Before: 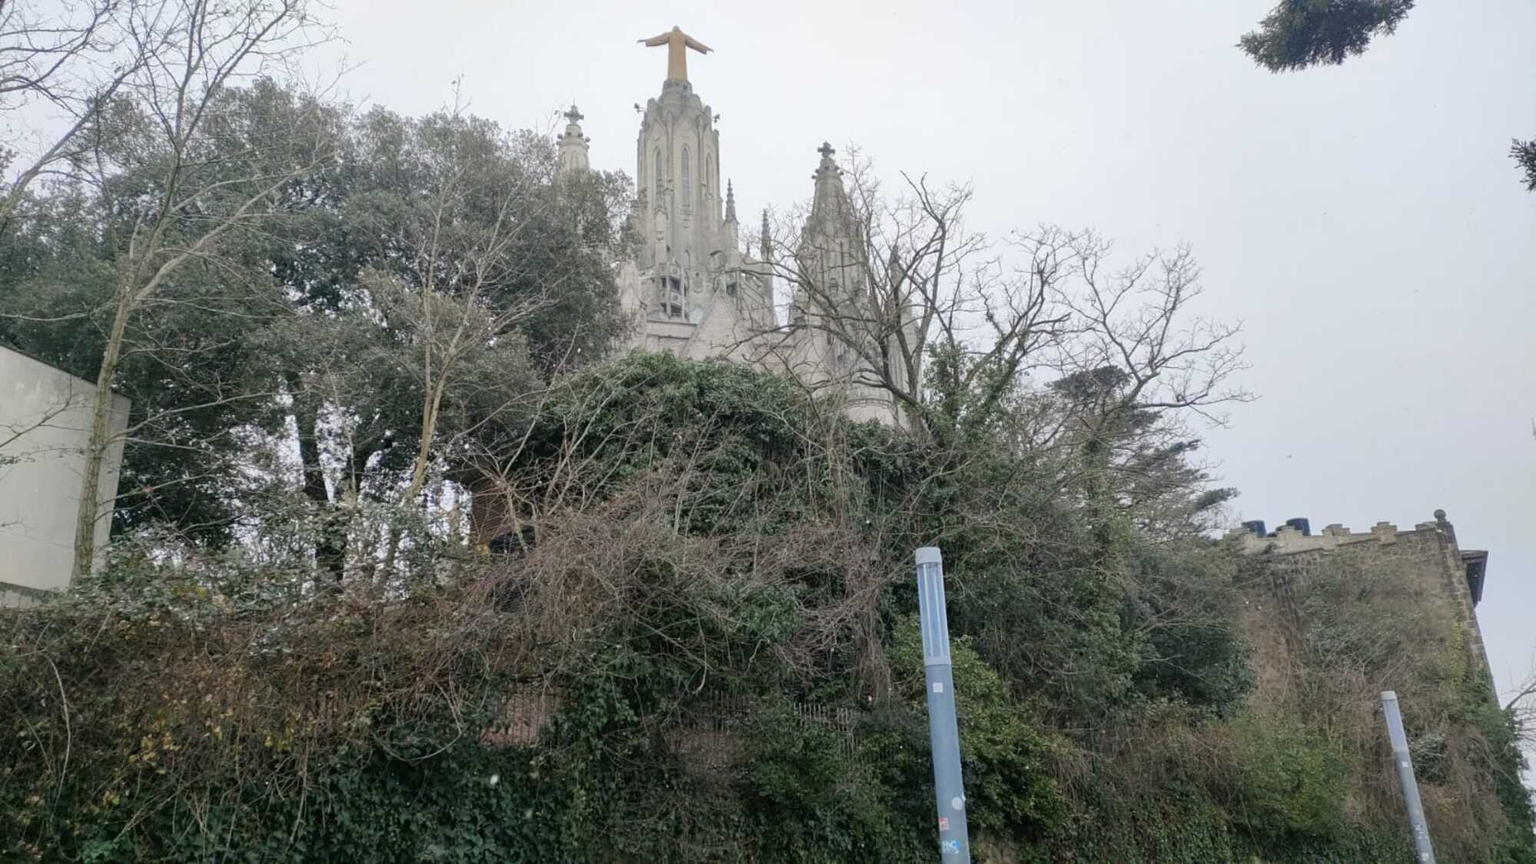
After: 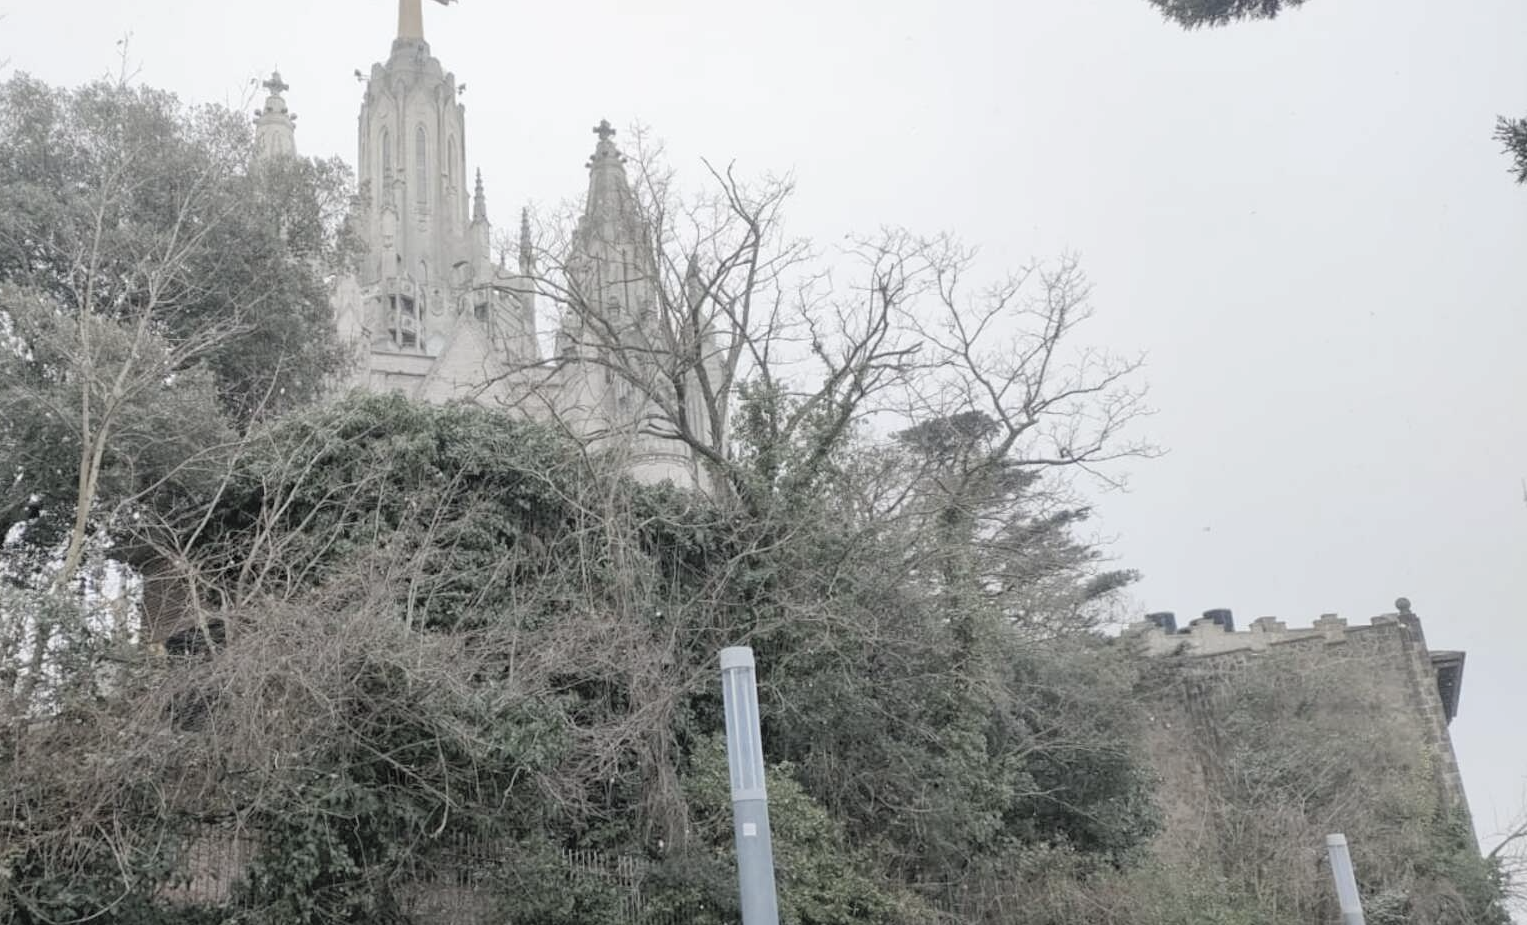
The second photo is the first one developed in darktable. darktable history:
crop: left 23.569%, top 5.817%, bottom 11.808%
contrast brightness saturation: brightness 0.182, saturation -0.515
